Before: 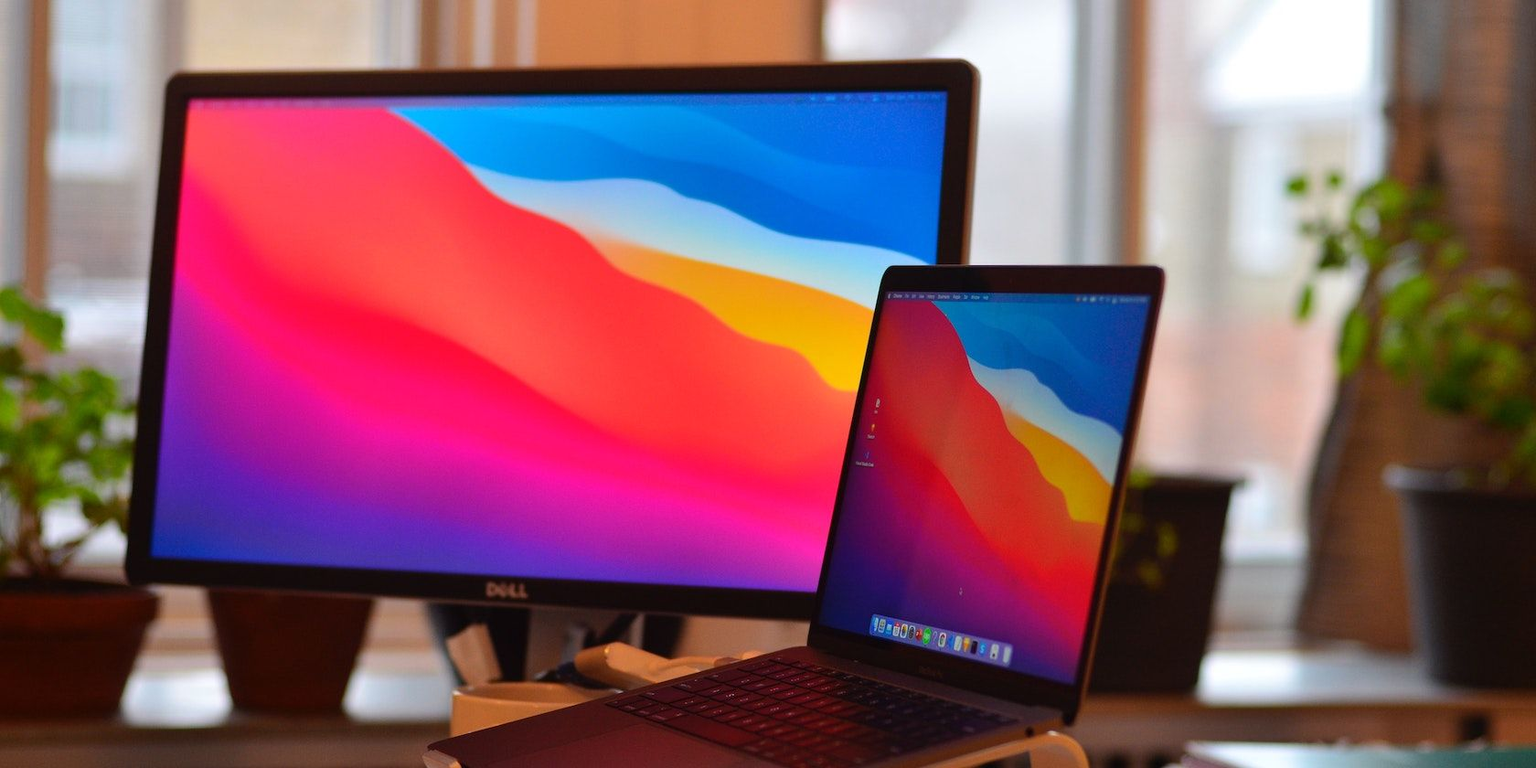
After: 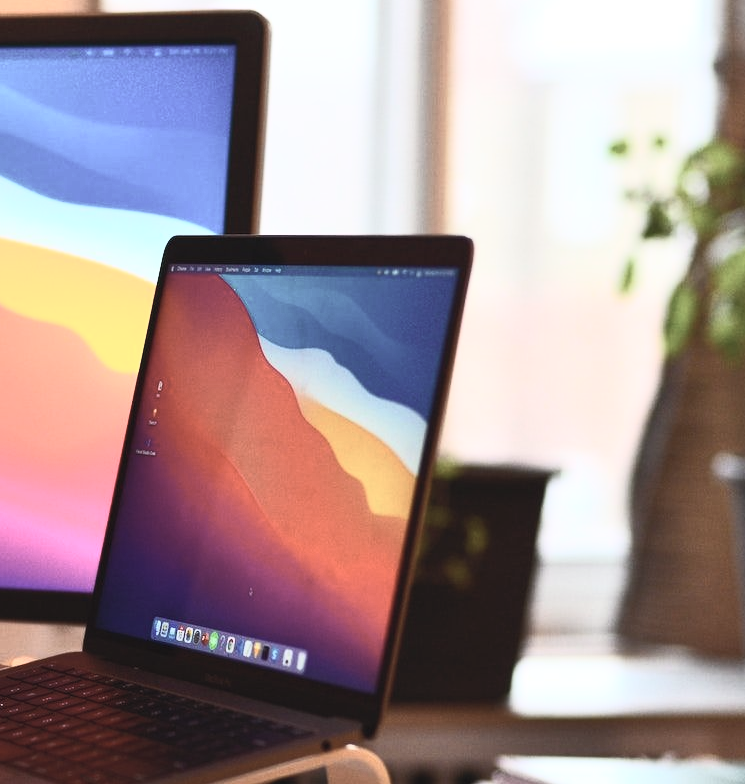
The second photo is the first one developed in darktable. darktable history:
crop: left 47.628%, top 6.643%, right 7.874%
contrast brightness saturation: contrast 0.57, brightness 0.57, saturation -0.34
